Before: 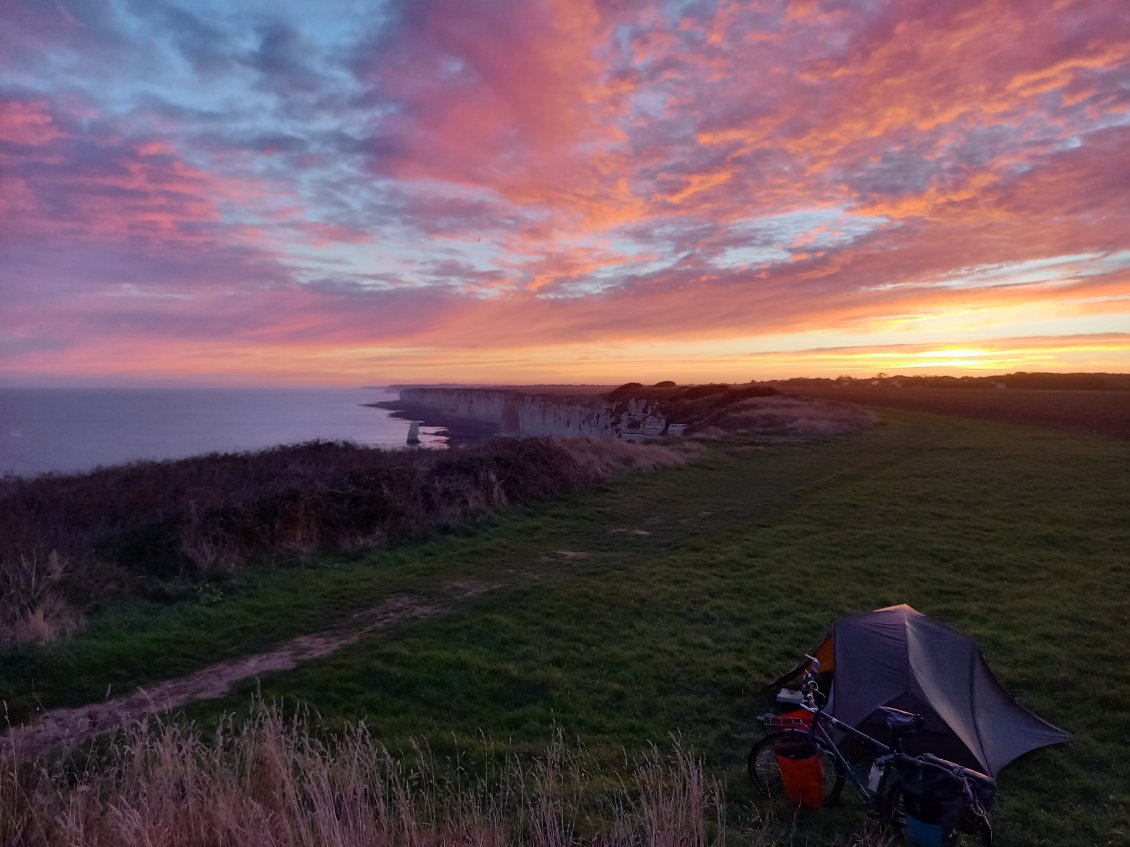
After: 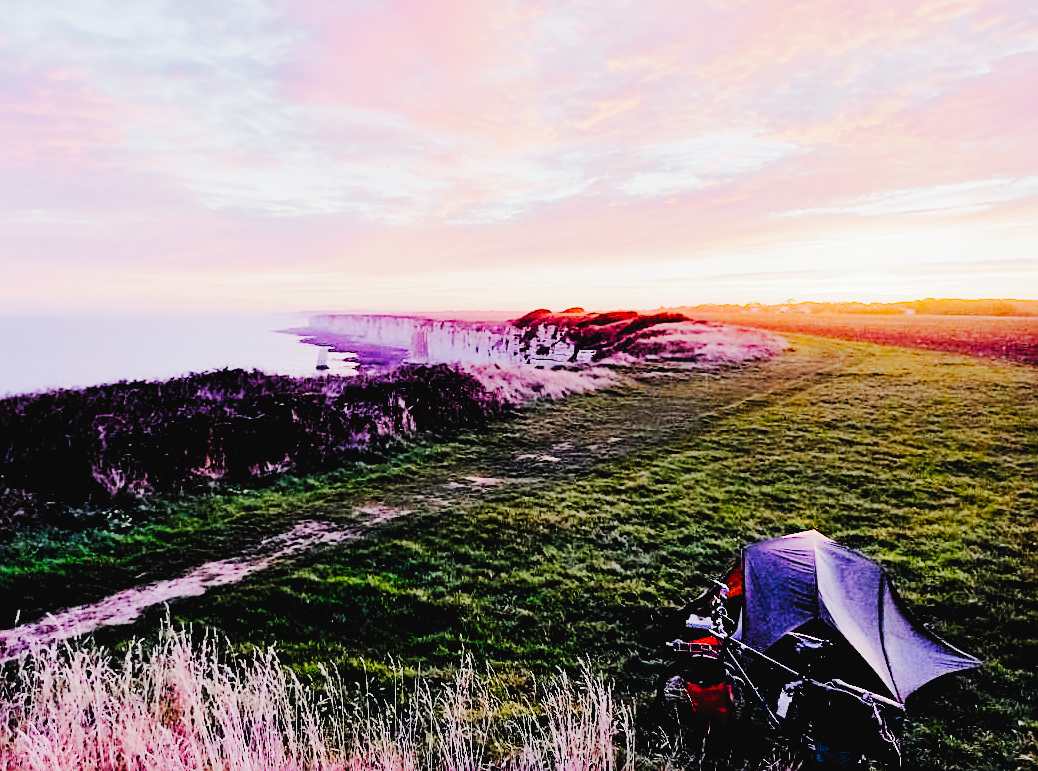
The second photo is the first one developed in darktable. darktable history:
tone curve: curves: ch0 [(0, 0.026) (0.146, 0.158) (0.272, 0.34) (0.453, 0.627) (0.687, 0.829) (1, 1)], preserve colors none
crop and rotate: left 8.105%, top 8.861%
exposure: exposure 1.207 EV, compensate highlight preservation false
tone equalizer: -7 EV 0.159 EV, -6 EV 0.638 EV, -5 EV 1.15 EV, -4 EV 1.36 EV, -3 EV 1.15 EV, -2 EV 0.6 EV, -1 EV 0.149 EV, edges refinement/feathering 500, mask exposure compensation -1.57 EV, preserve details no
sharpen: on, module defaults
filmic rgb: black relative exposure -2.93 EV, white relative exposure 4.56 EV, hardness 1.76, contrast 1.248, preserve chrominance no, color science v5 (2021)
